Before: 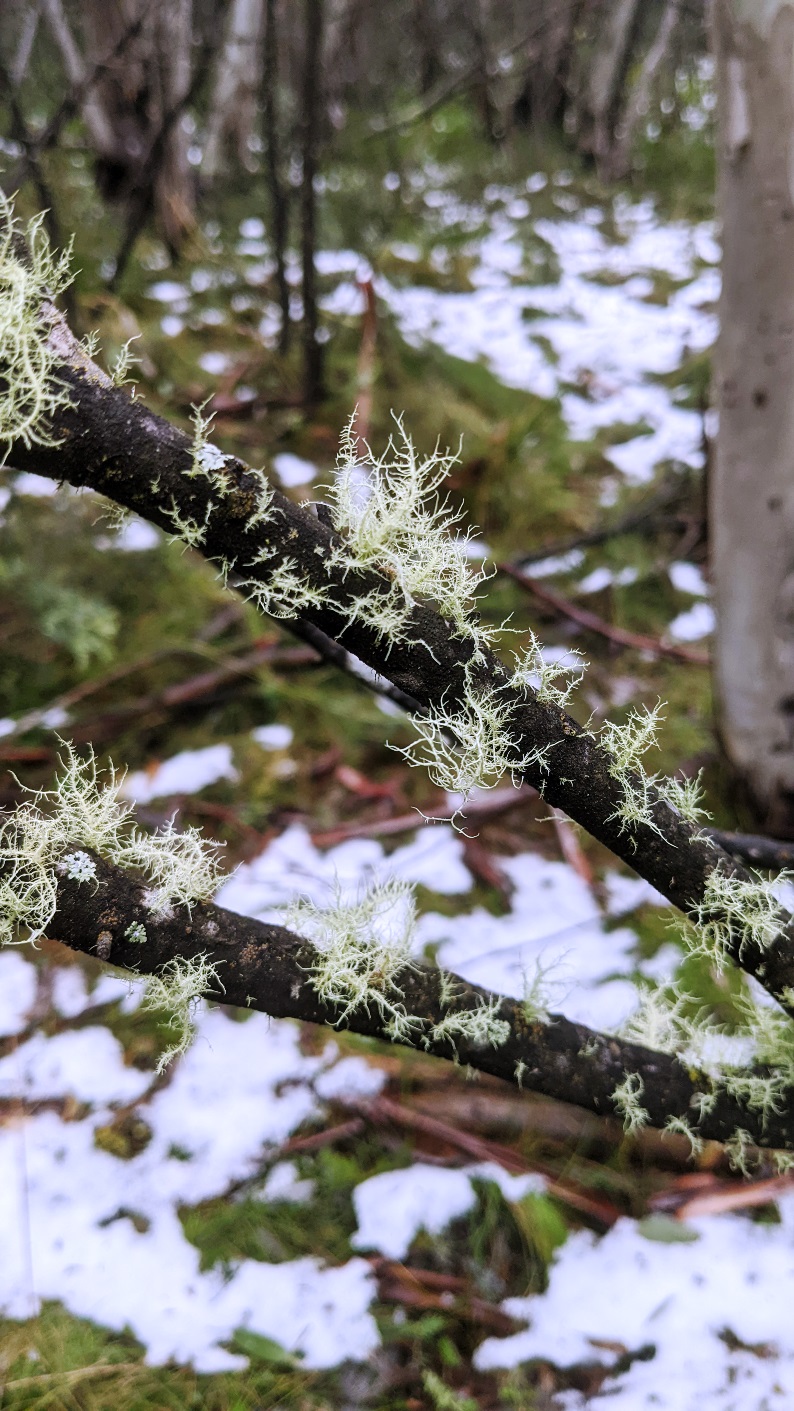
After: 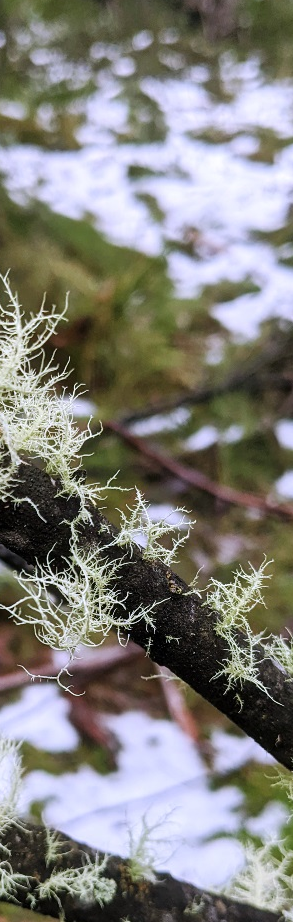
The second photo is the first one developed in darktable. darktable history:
crop and rotate: left 49.854%, top 10.112%, right 13.228%, bottom 24.479%
